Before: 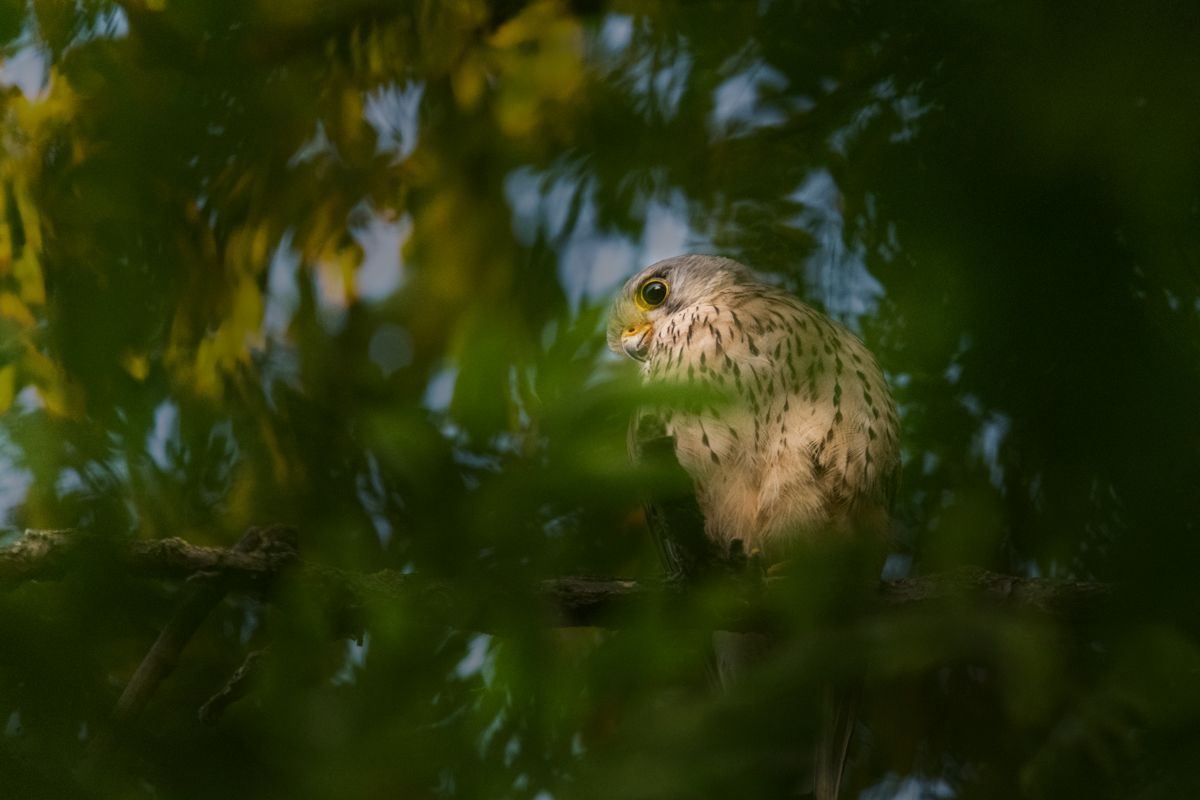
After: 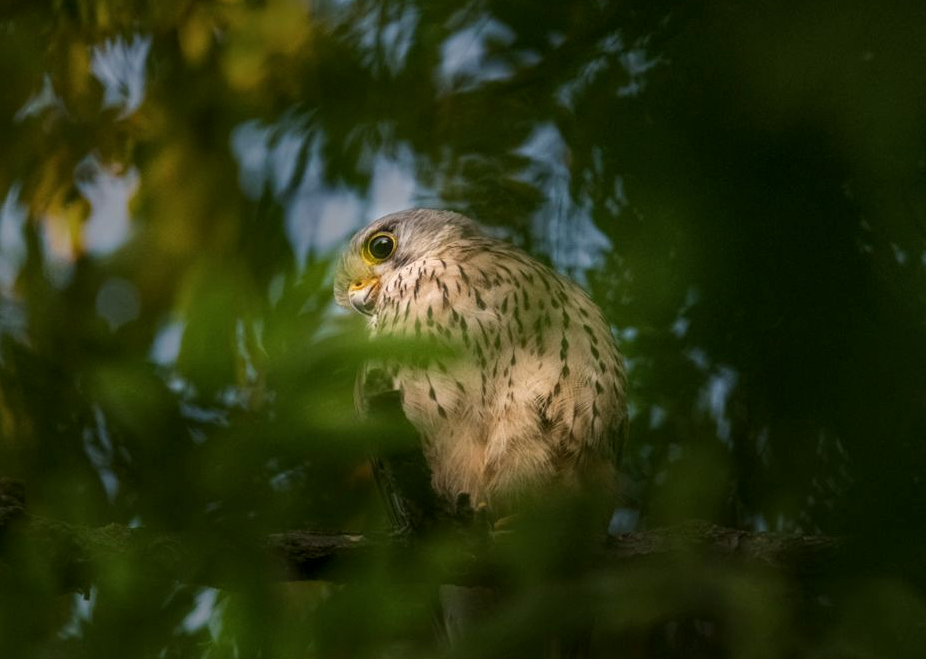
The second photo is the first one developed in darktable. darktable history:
local contrast: on, module defaults
crop: left 22.752%, top 5.843%, bottom 11.778%
